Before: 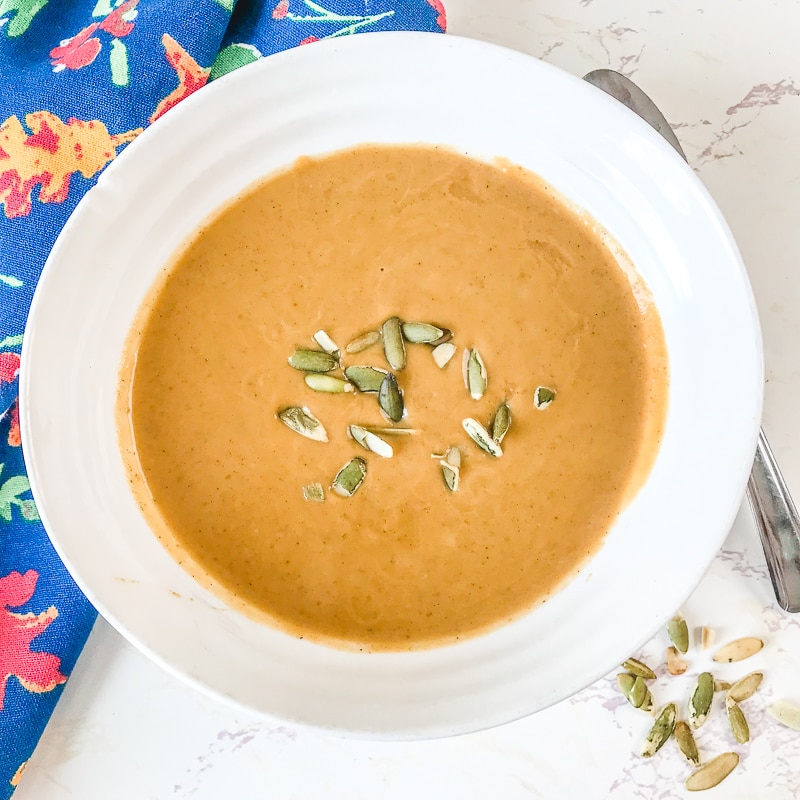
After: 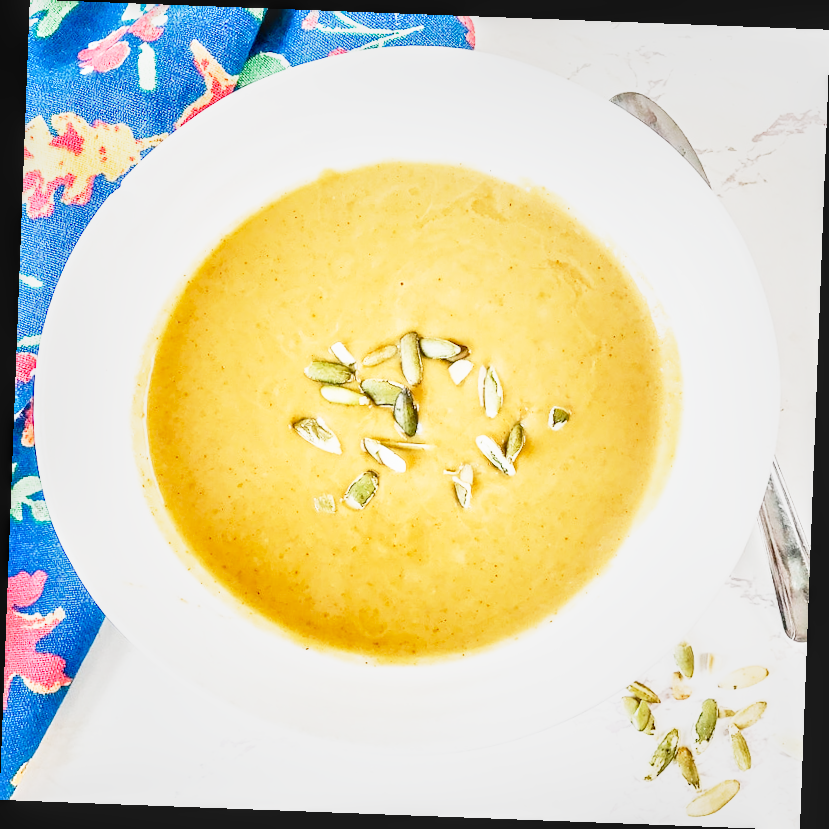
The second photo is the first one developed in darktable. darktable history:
rotate and perspective: rotation 2.17°, automatic cropping off
base curve: curves: ch0 [(0, 0) (0.012, 0.01) (0.073, 0.168) (0.31, 0.711) (0.645, 0.957) (1, 1)], preserve colors none
local contrast: detail 130%
